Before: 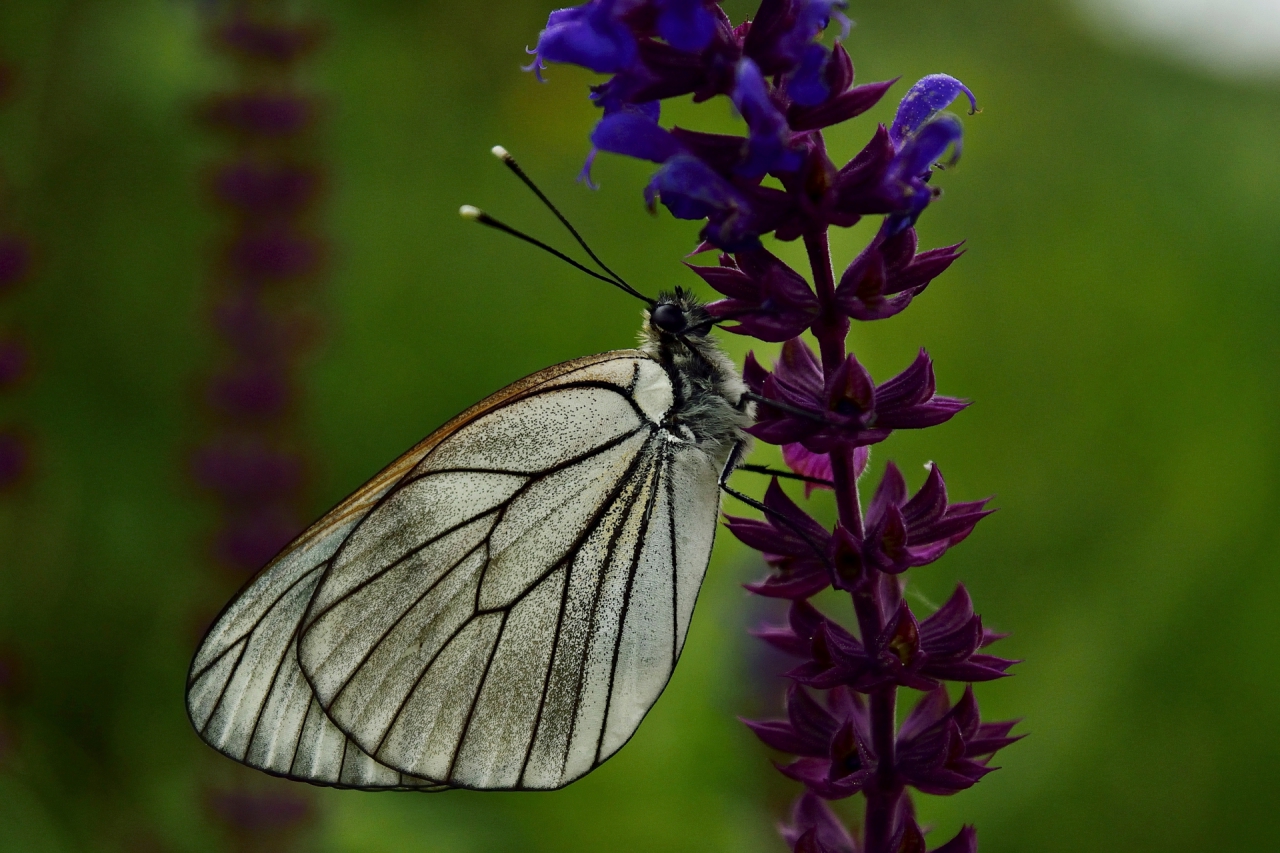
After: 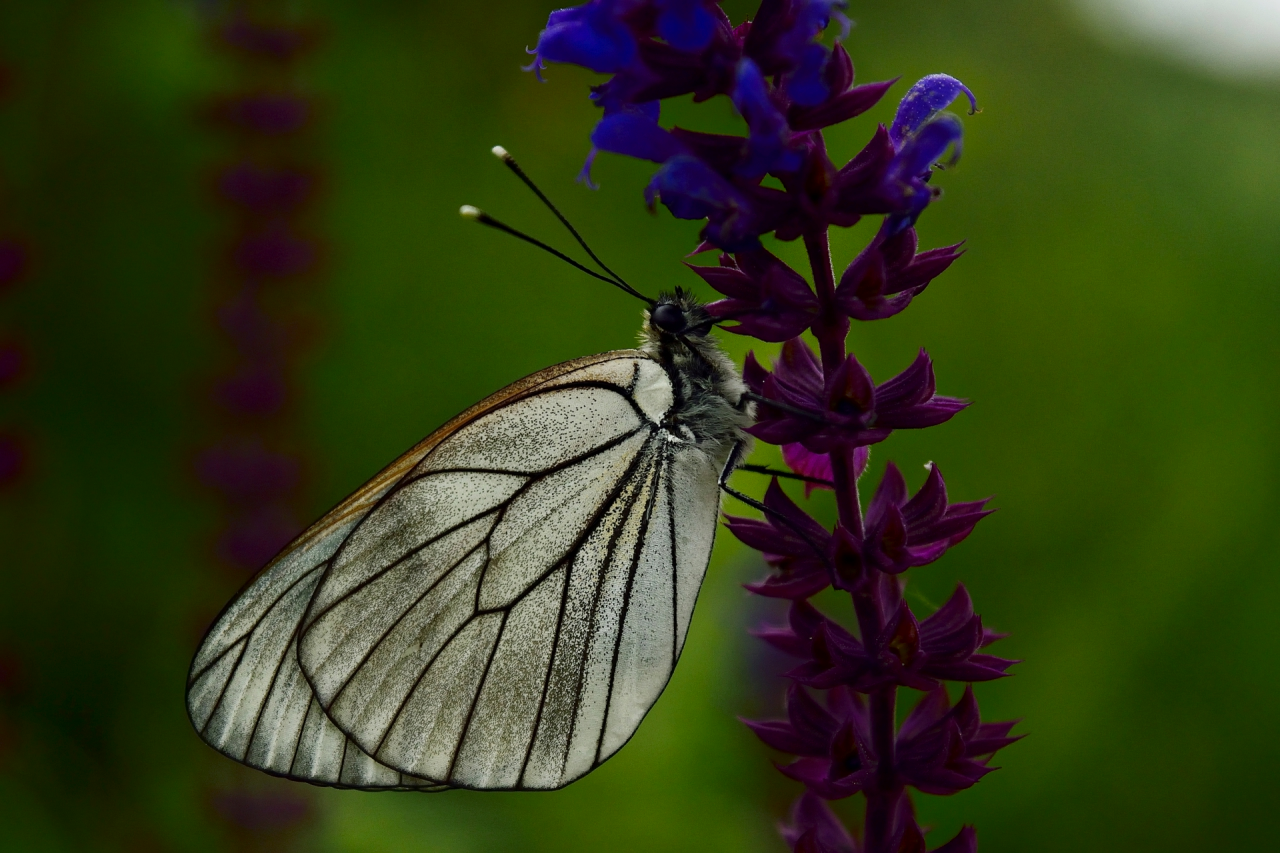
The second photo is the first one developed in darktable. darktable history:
color correction: highlights b* 0.014, saturation 0.992
shadows and highlights: shadows -54.04, highlights 87.19, soften with gaussian
